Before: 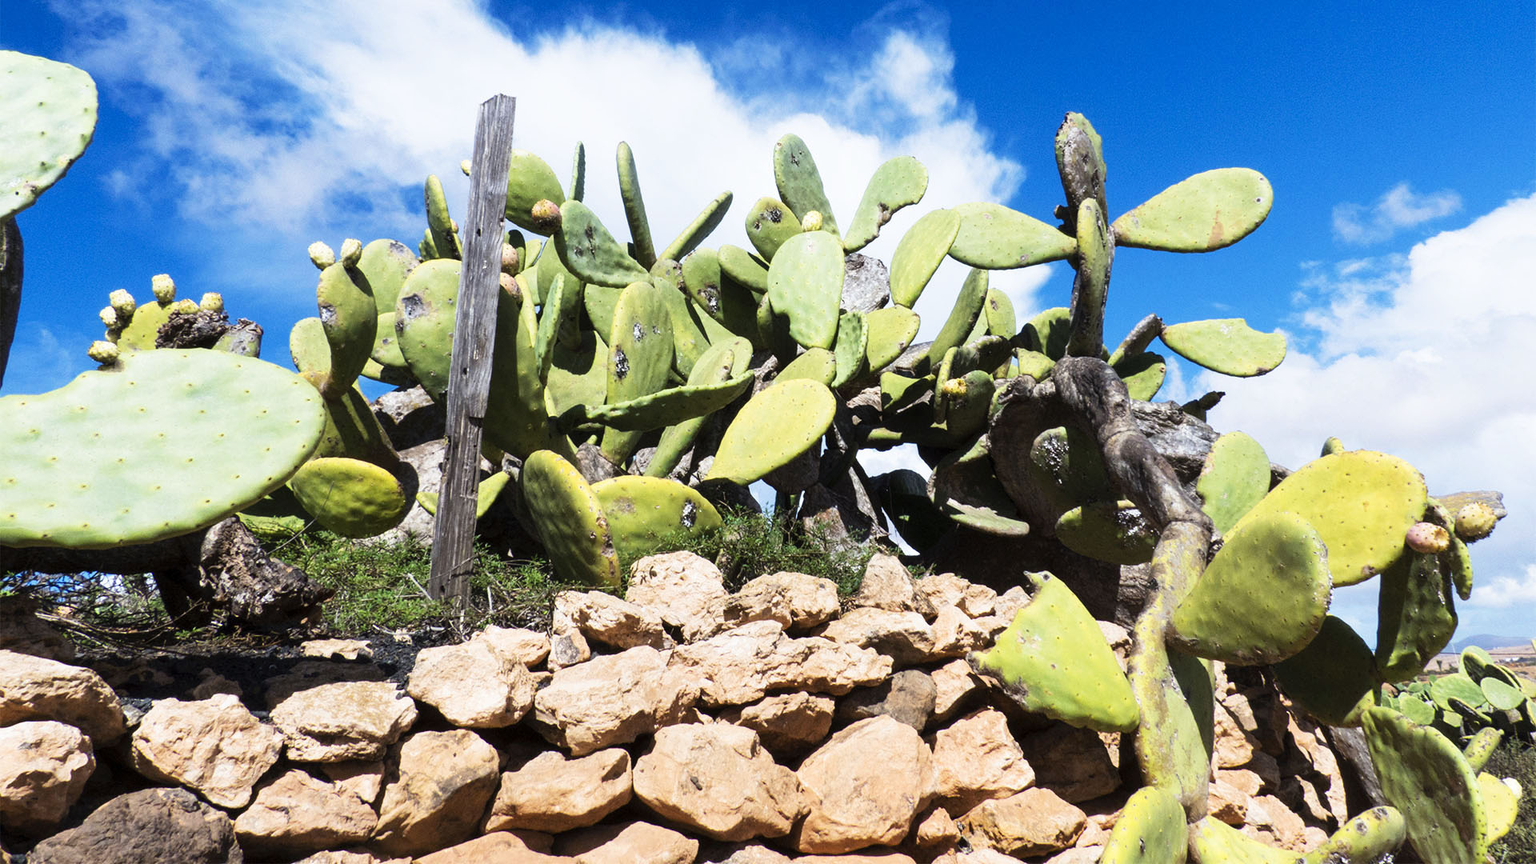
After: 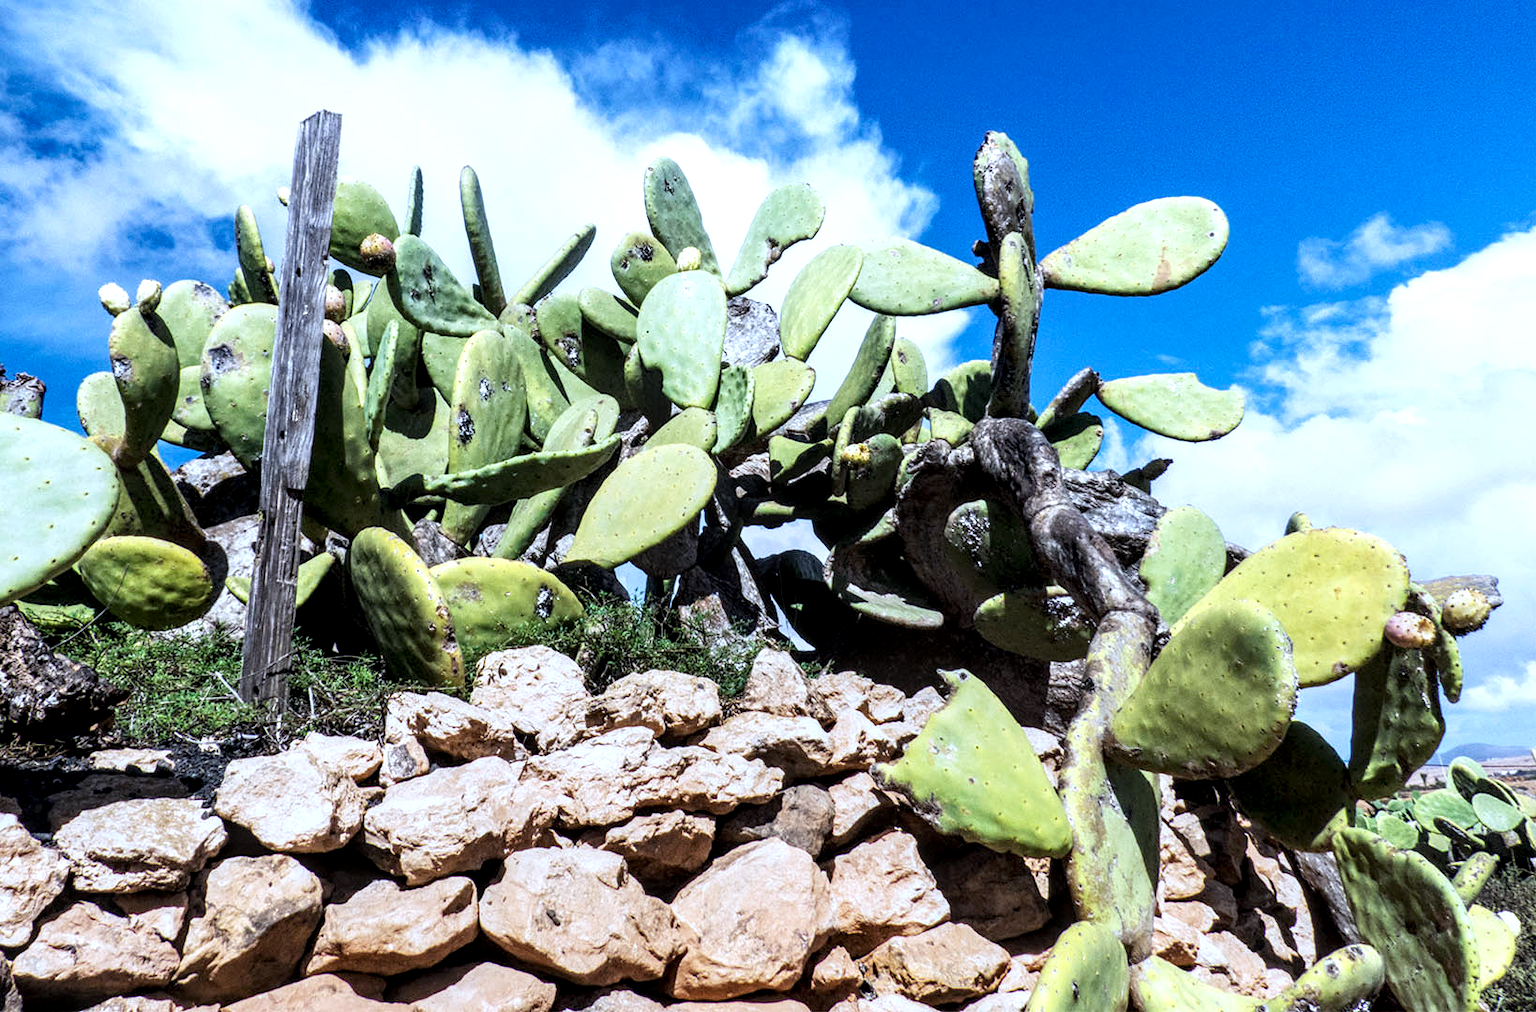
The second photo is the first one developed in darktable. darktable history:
crop and rotate: left 14.584%
contrast brightness saturation: saturation -0.17
white balance: red 0.948, green 1.02, blue 1.176
local contrast: detail 160%
